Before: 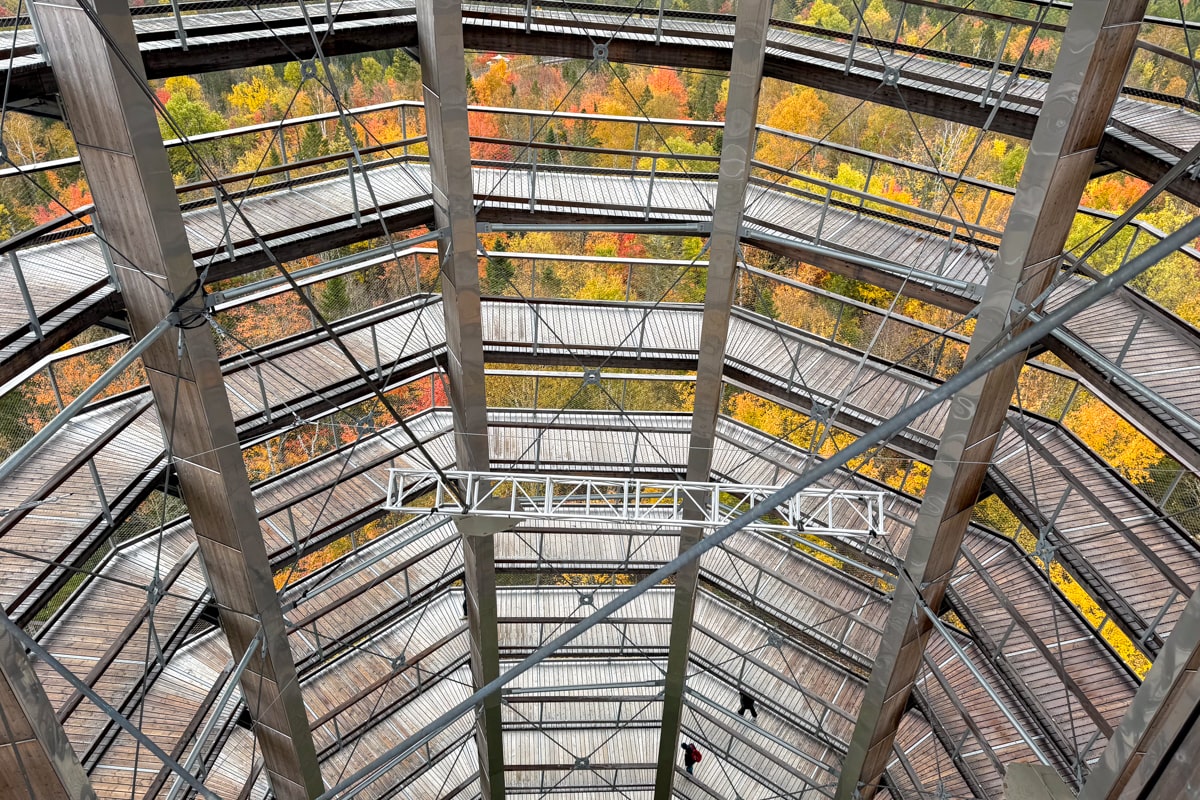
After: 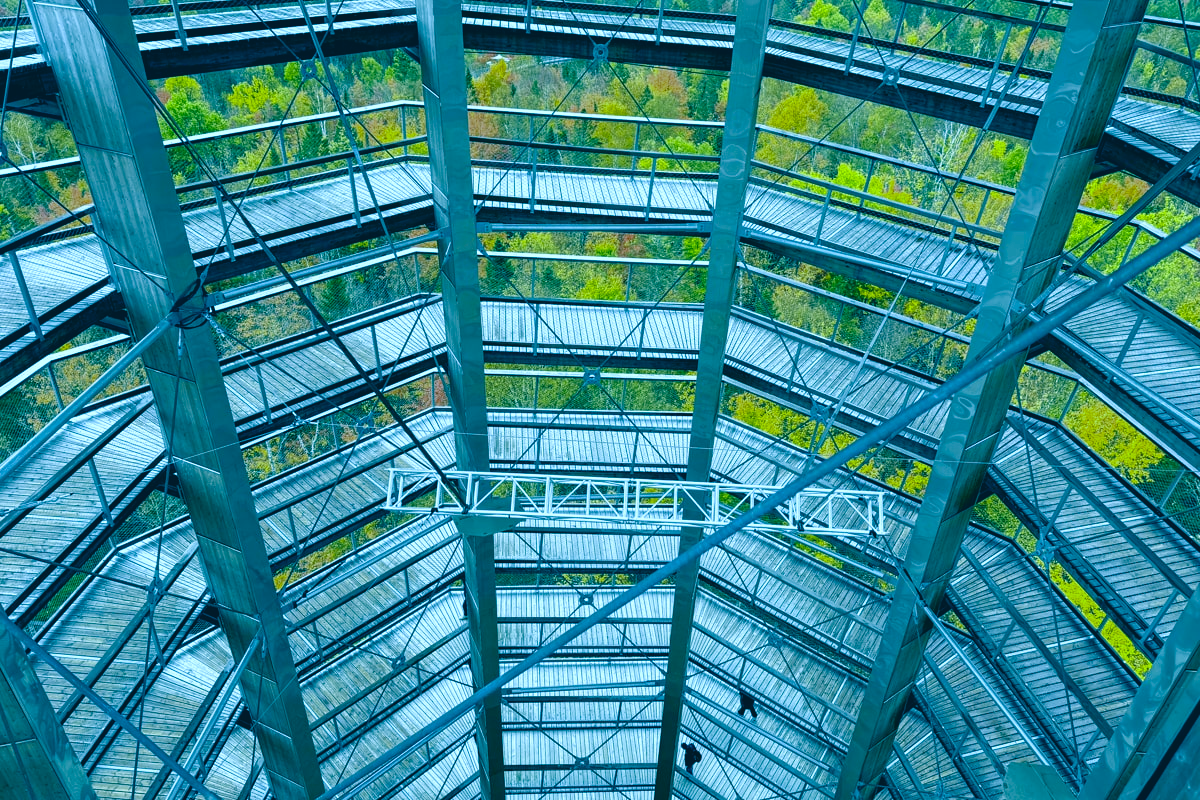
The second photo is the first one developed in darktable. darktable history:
white balance: red 0.766, blue 1.537
color correction: highlights a* -15.58, highlights b* 40, shadows a* -40, shadows b* -26.18
